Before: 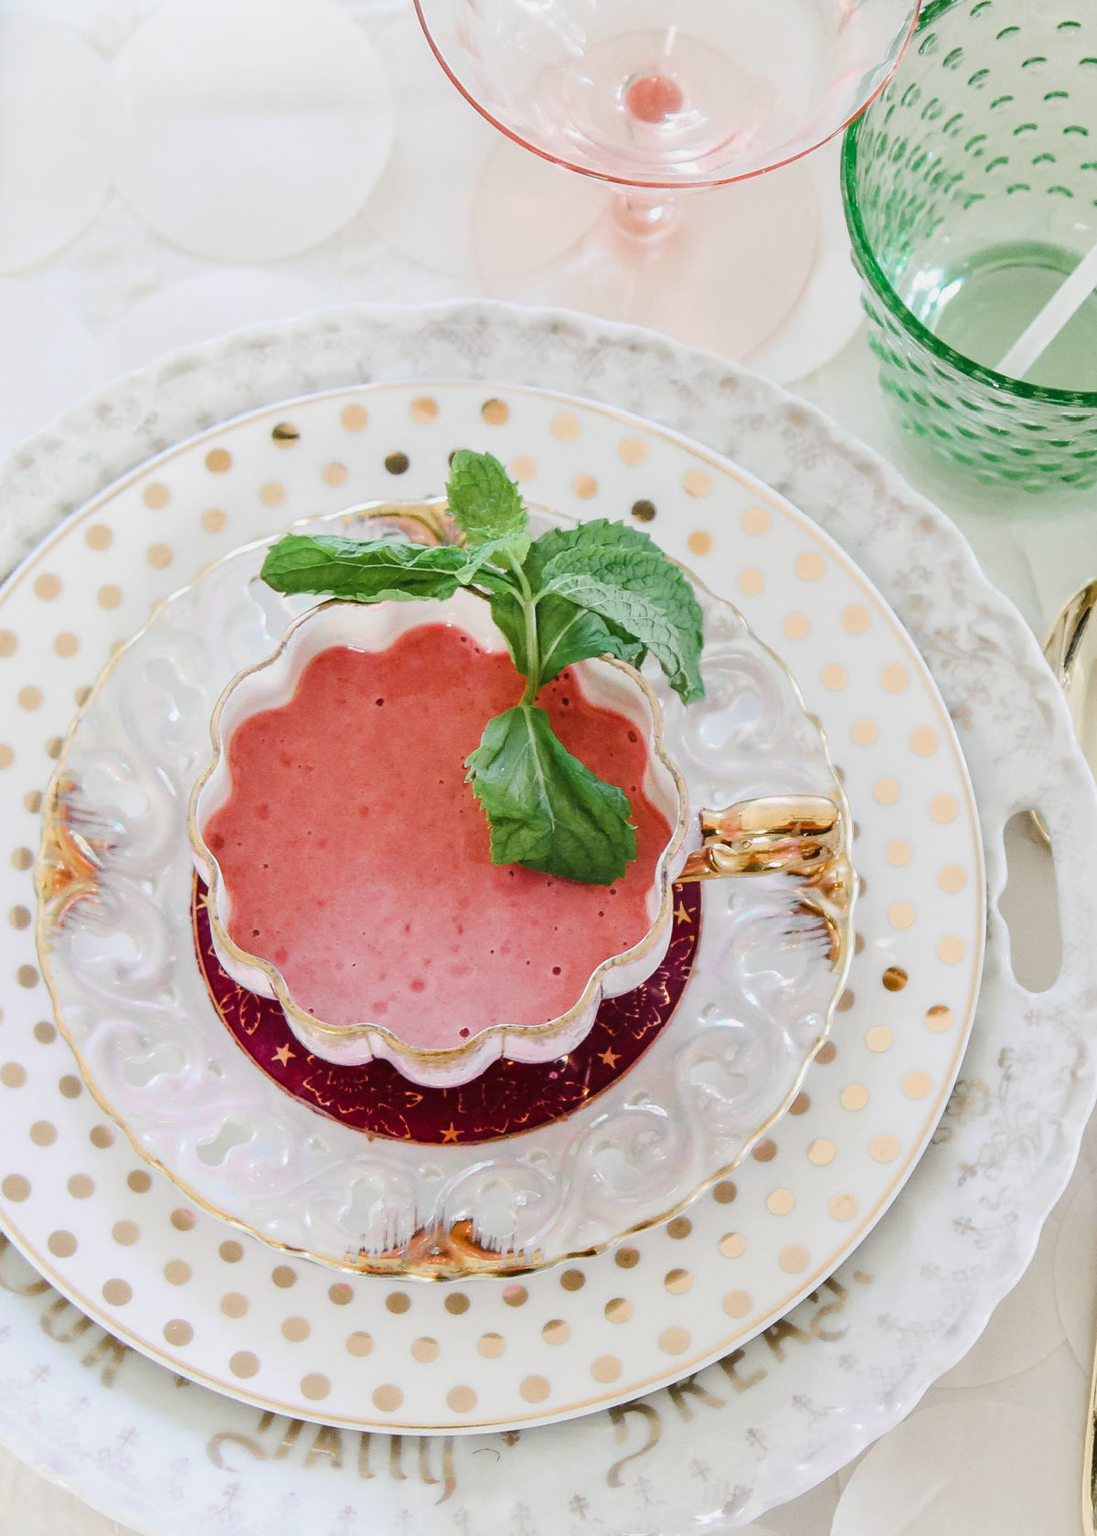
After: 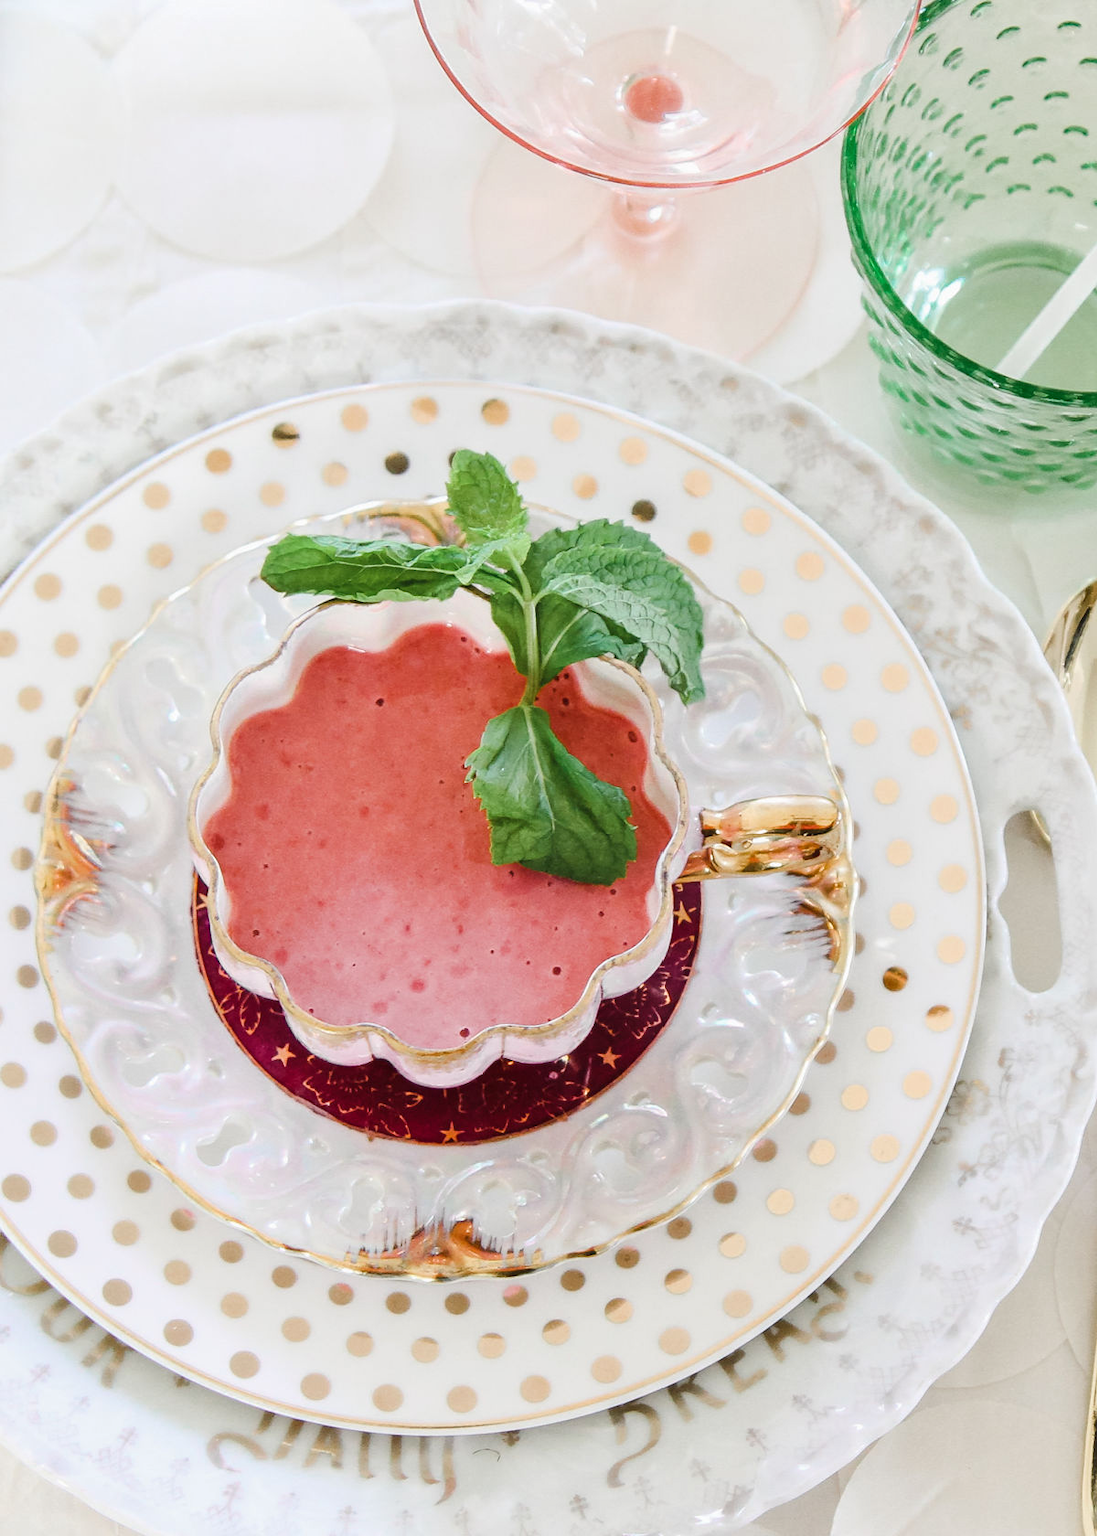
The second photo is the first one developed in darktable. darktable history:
exposure: exposure 0.128 EV, compensate highlight preservation false
